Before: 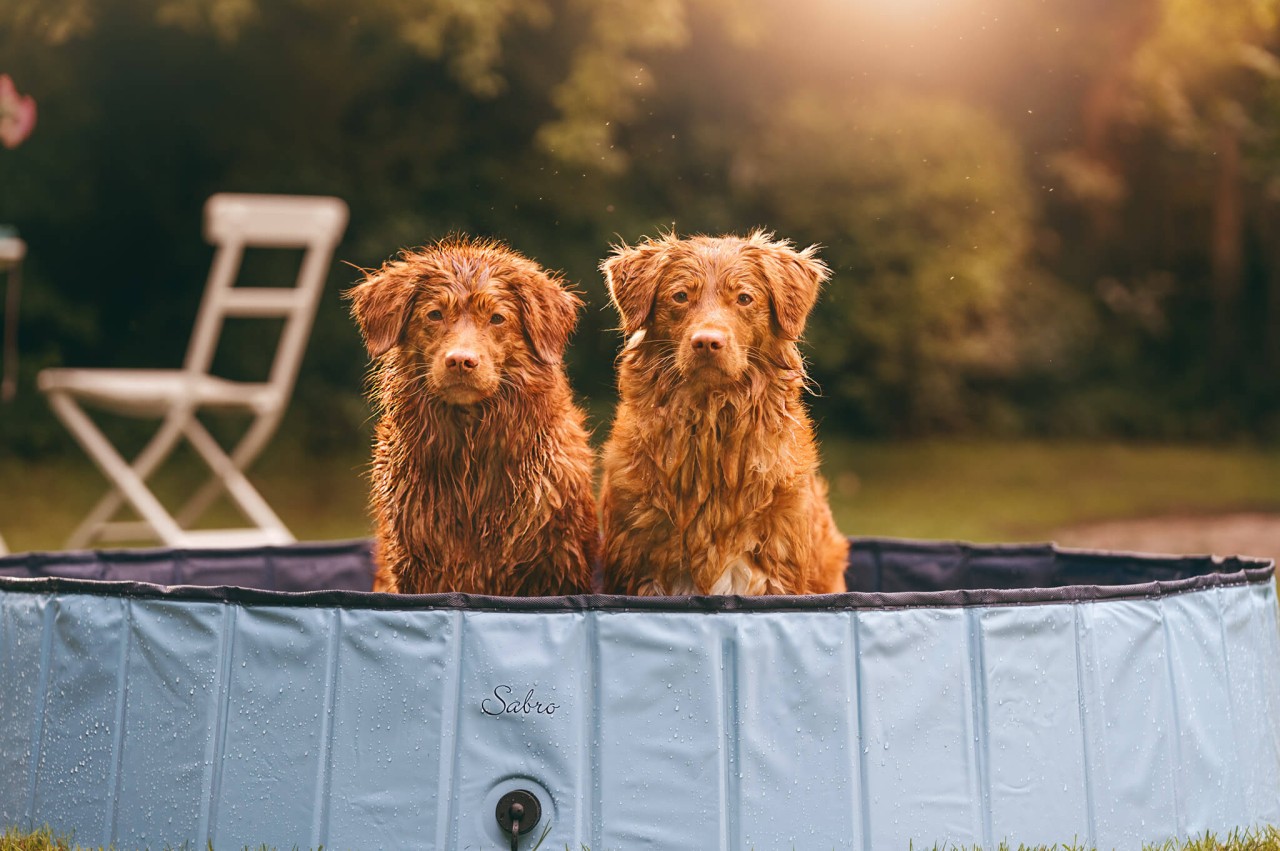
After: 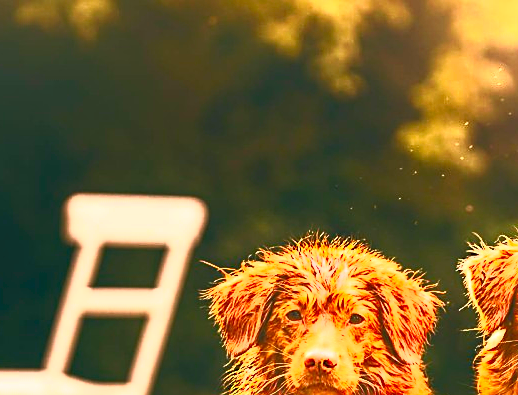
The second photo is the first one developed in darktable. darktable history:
crop and rotate: left 11.079%, top 0.1%, right 48.381%, bottom 53.433%
tone curve: curves: ch0 [(0, 0) (0.003, 0.013) (0.011, 0.017) (0.025, 0.028) (0.044, 0.049) (0.069, 0.07) (0.1, 0.103) (0.136, 0.143) (0.177, 0.186) (0.224, 0.232) (0.277, 0.282) (0.335, 0.333) (0.399, 0.405) (0.468, 0.477) (0.543, 0.54) (0.623, 0.627) (0.709, 0.709) (0.801, 0.798) (0.898, 0.902) (1, 1)], preserve colors none
sharpen: on, module defaults
contrast brightness saturation: contrast 0.99, brightness 0.989, saturation 0.994
